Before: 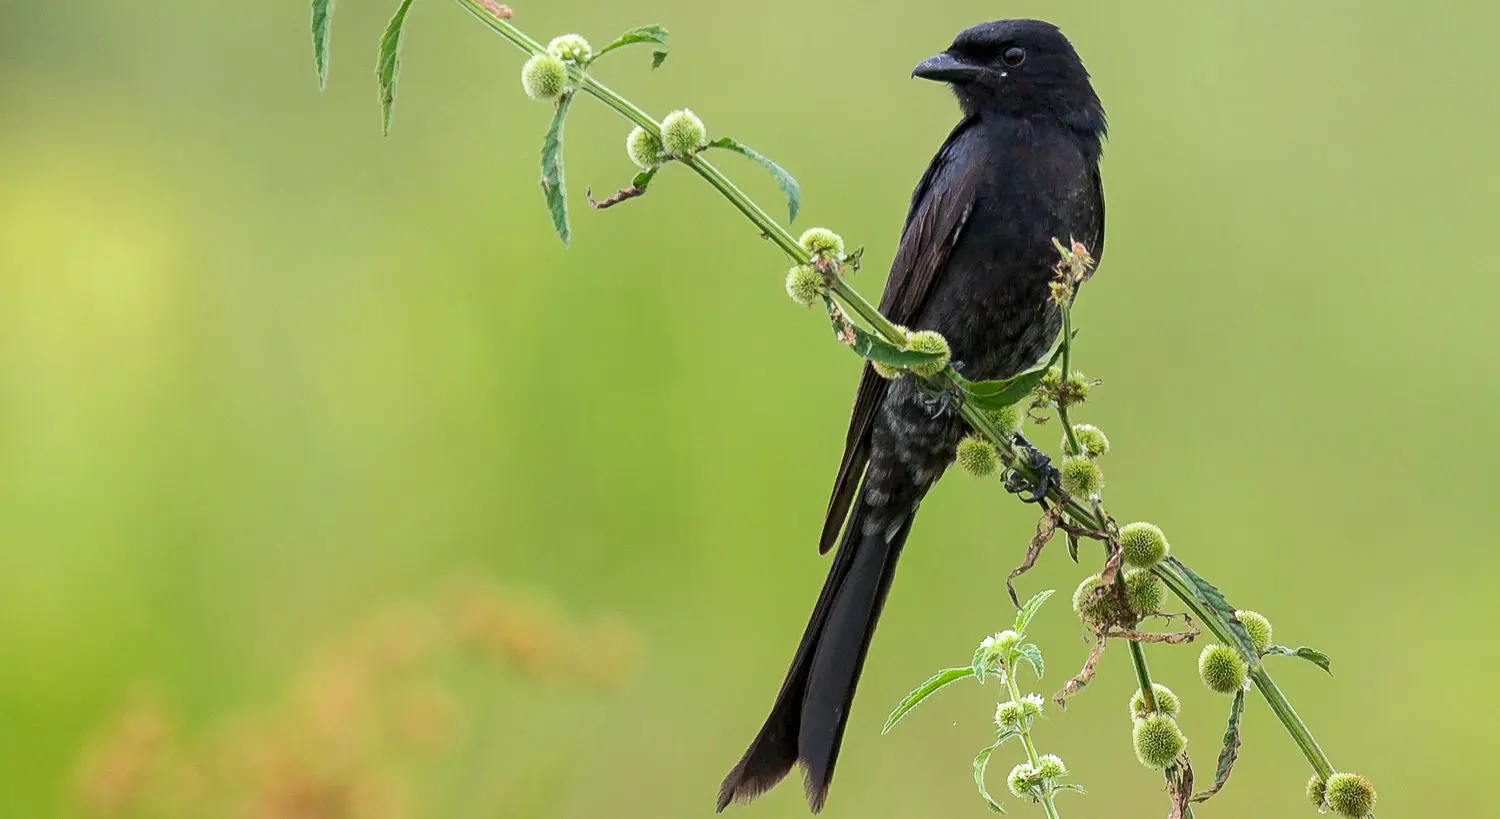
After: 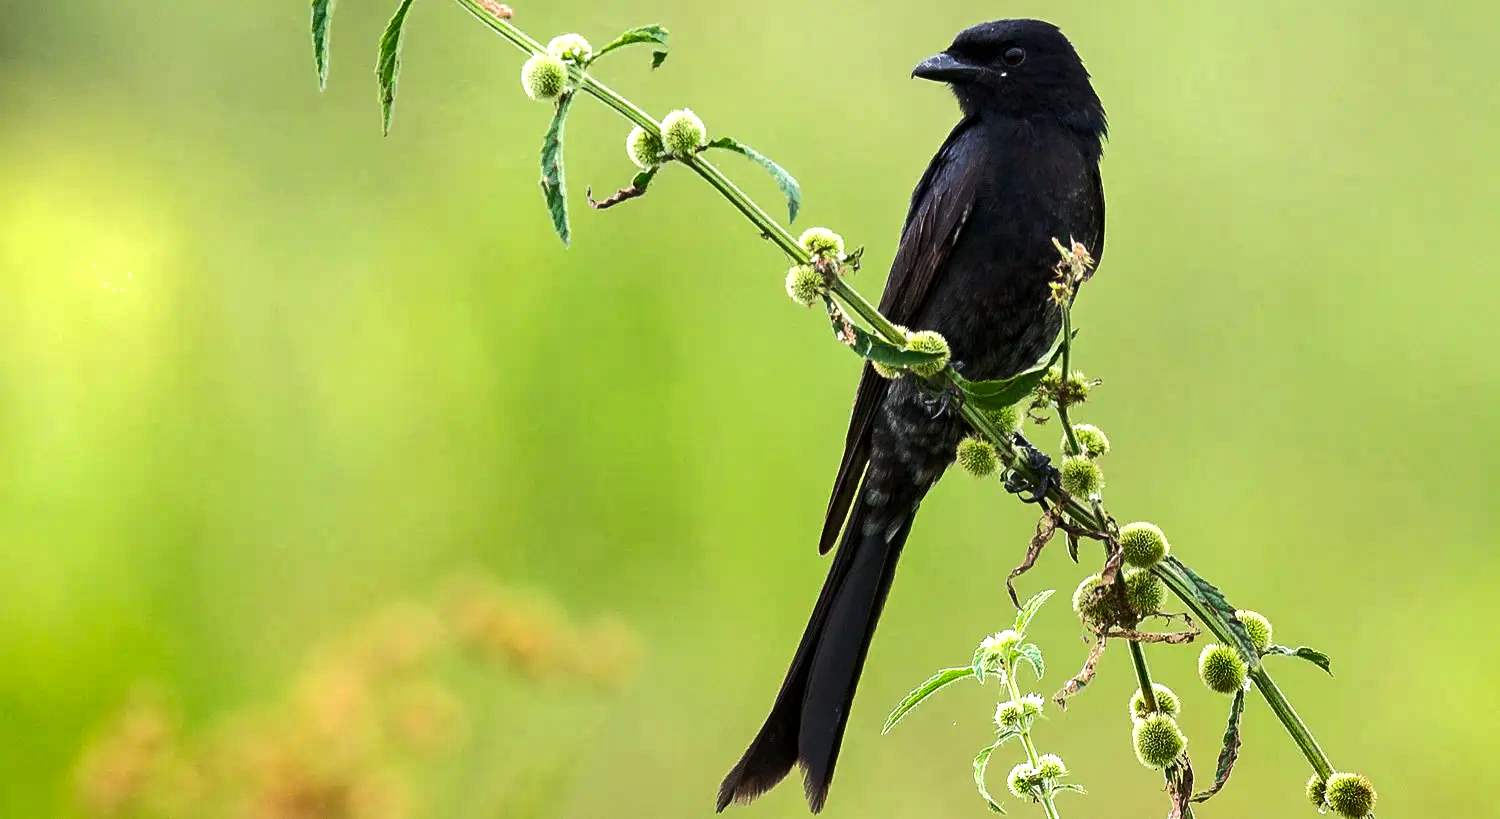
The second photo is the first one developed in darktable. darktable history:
shadows and highlights: radius 264.75, soften with gaussian
tone equalizer: -8 EV -0.75 EV, -7 EV -0.7 EV, -6 EV -0.6 EV, -5 EV -0.4 EV, -3 EV 0.4 EV, -2 EV 0.6 EV, -1 EV 0.7 EV, +0 EV 0.75 EV, edges refinement/feathering 500, mask exposure compensation -1.57 EV, preserve details no
